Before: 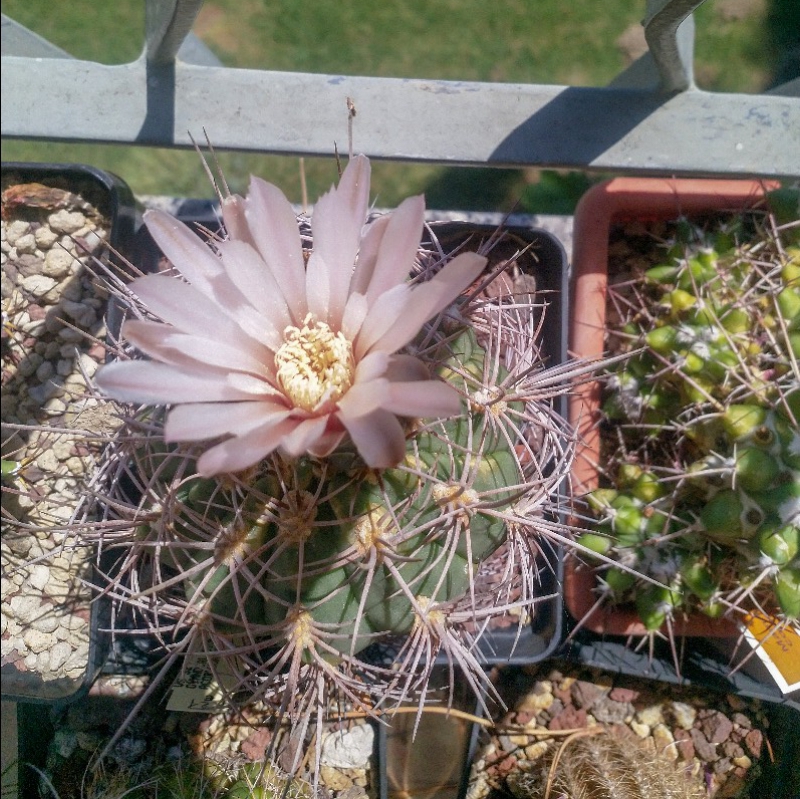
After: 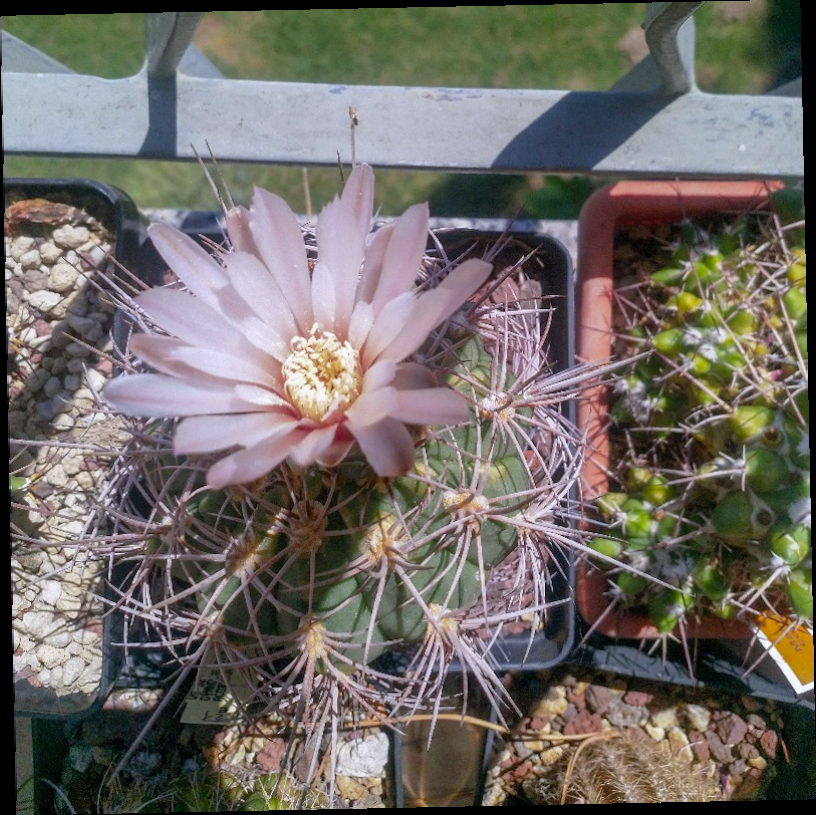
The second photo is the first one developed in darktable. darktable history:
vibrance: vibrance 100%
white balance: red 0.984, blue 1.059
rotate and perspective: rotation -1.17°, automatic cropping off
